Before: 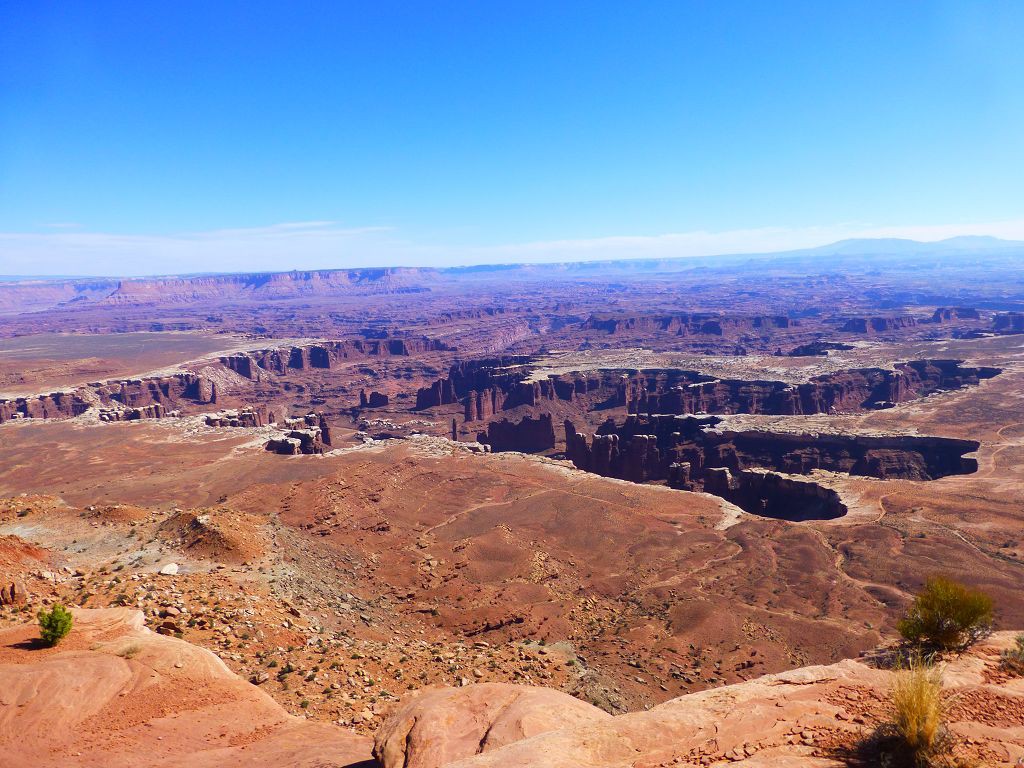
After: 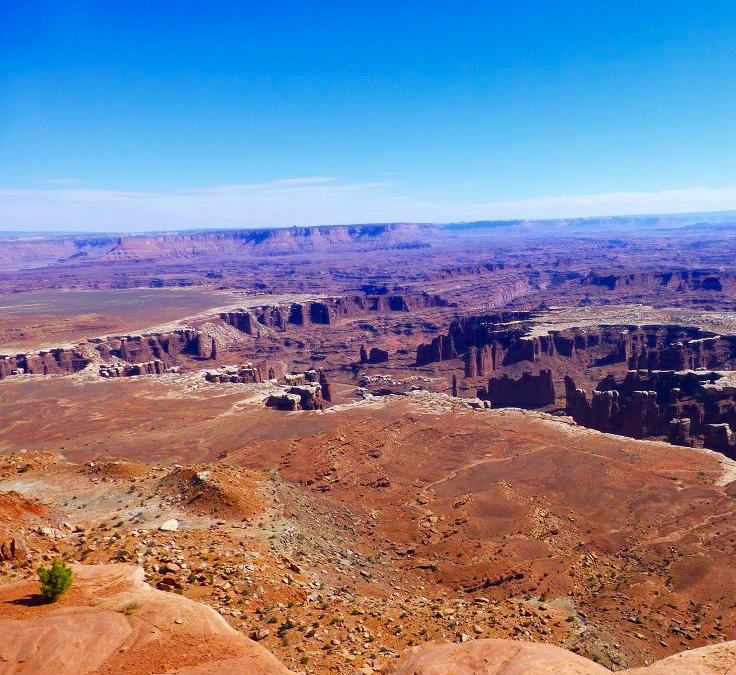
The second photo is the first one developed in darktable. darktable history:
white balance: emerald 1
shadows and highlights: shadows 25, highlights -48, soften with gaussian
crop: top 5.803%, right 27.864%, bottom 5.804%
color balance rgb: perceptual saturation grading › global saturation 8.89%, saturation formula JzAzBz (2021)
